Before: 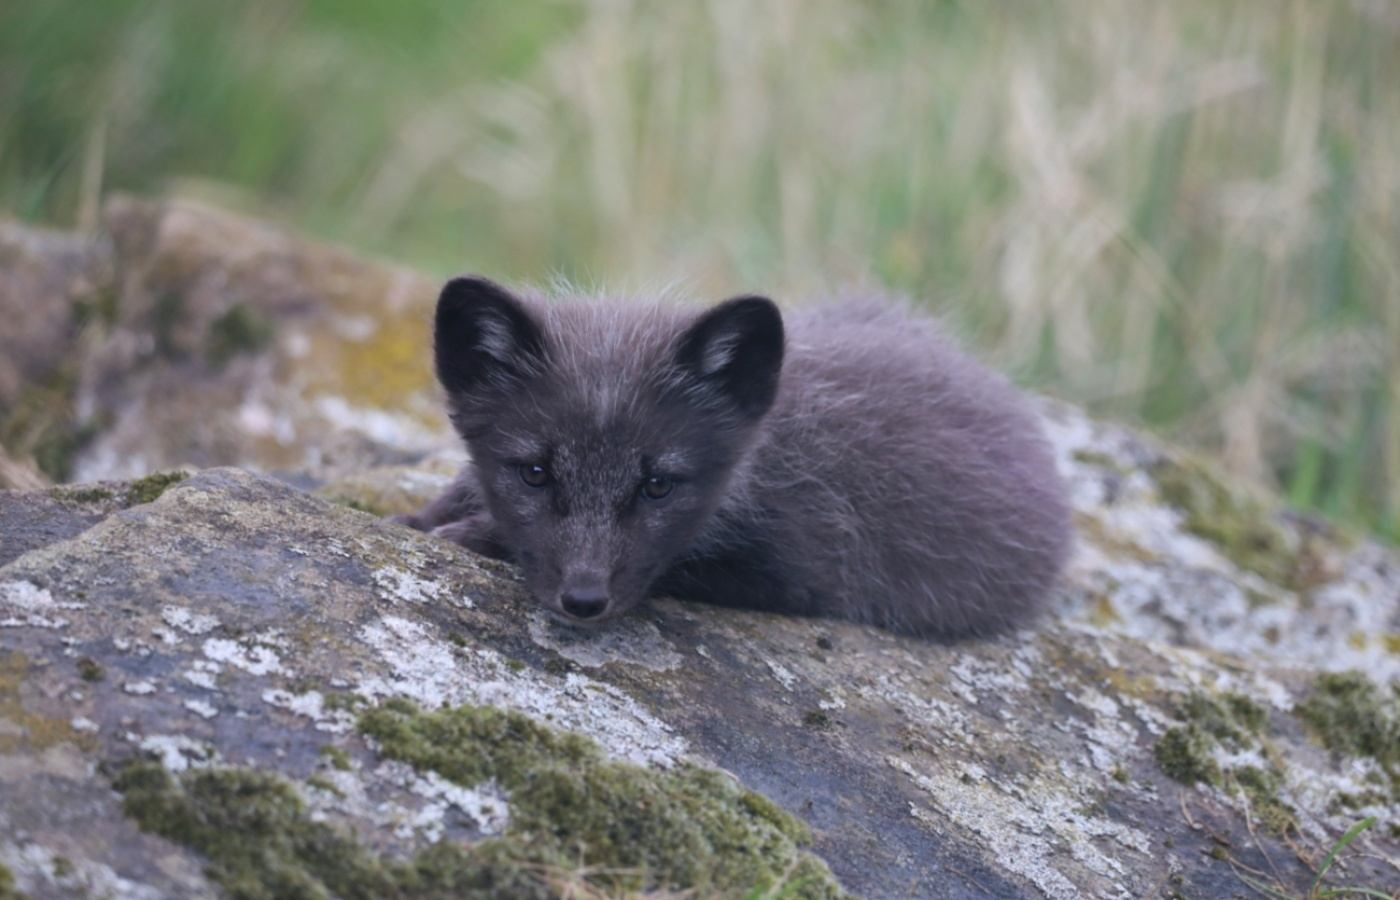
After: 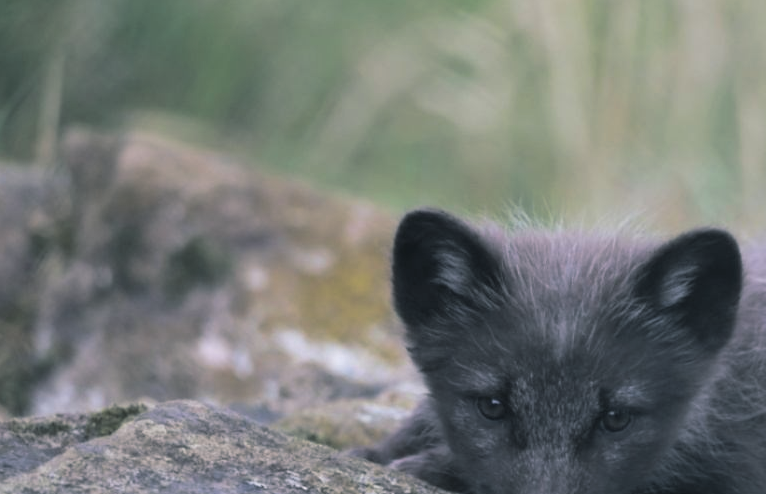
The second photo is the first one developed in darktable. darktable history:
crop and rotate: left 3.047%, top 7.509%, right 42.236%, bottom 37.598%
split-toning: shadows › hue 201.6°, shadows › saturation 0.16, highlights › hue 50.4°, highlights › saturation 0.2, balance -49.9
